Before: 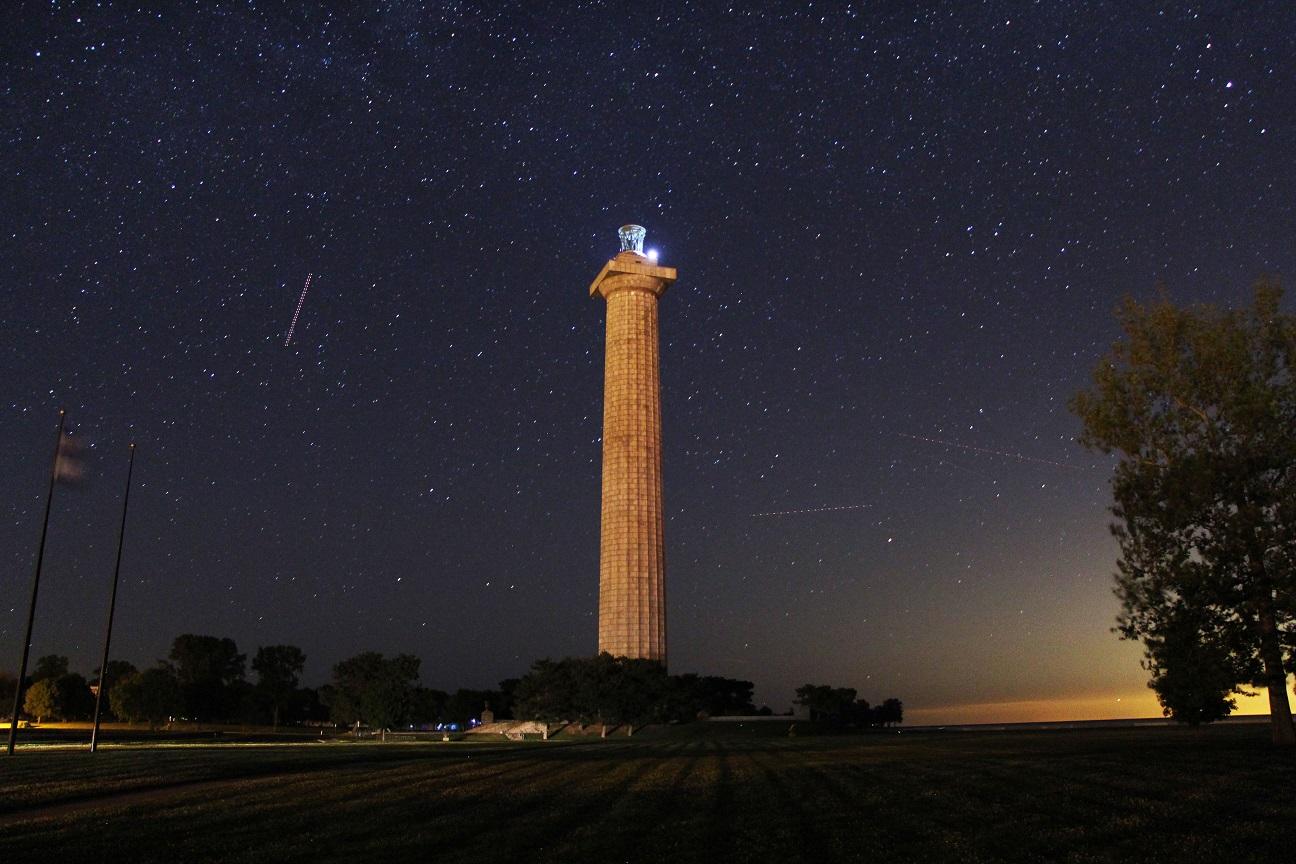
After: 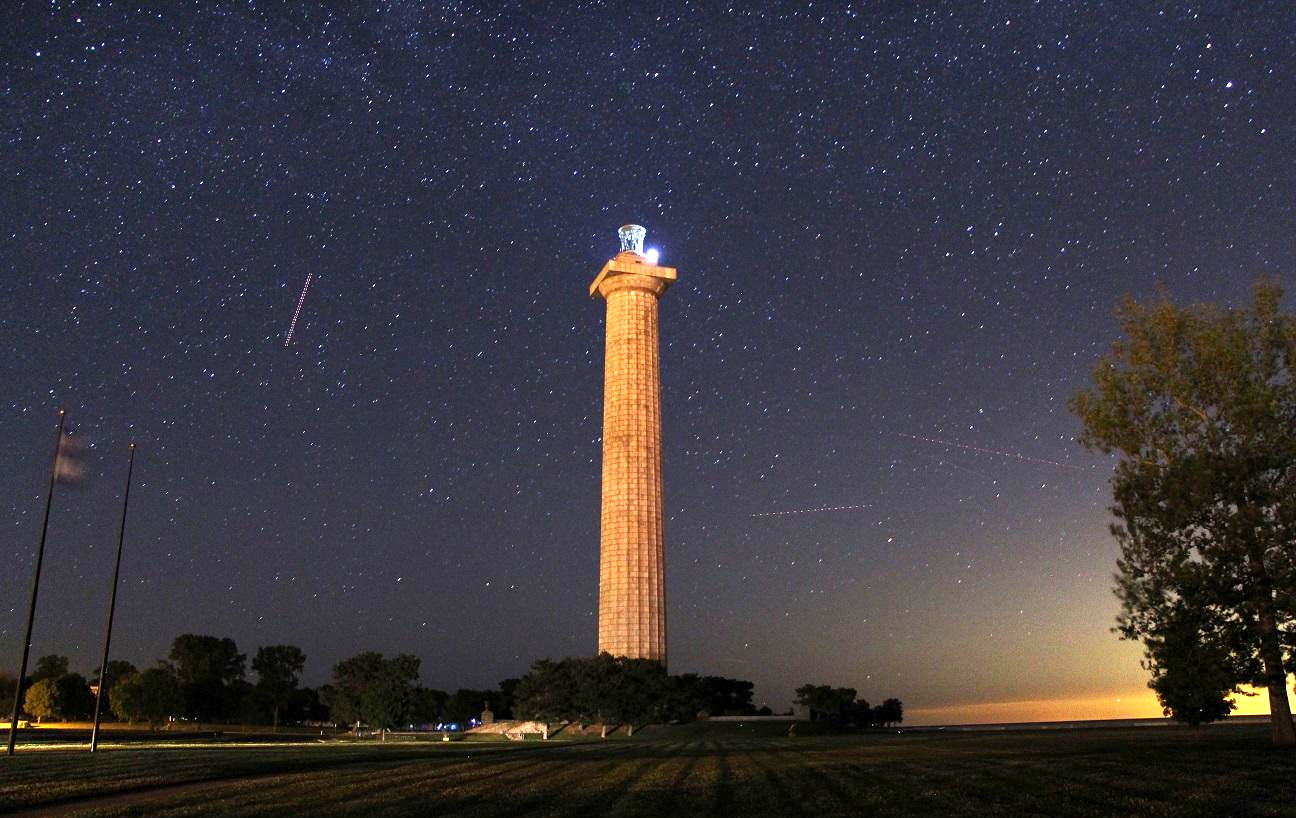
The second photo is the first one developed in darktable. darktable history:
crop and rotate: top 0.008%, bottom 5.274%
exposure: black level correction 0.001, exposure 1.052 EV, compensate exposure bias true, compensate highlight preservation false
